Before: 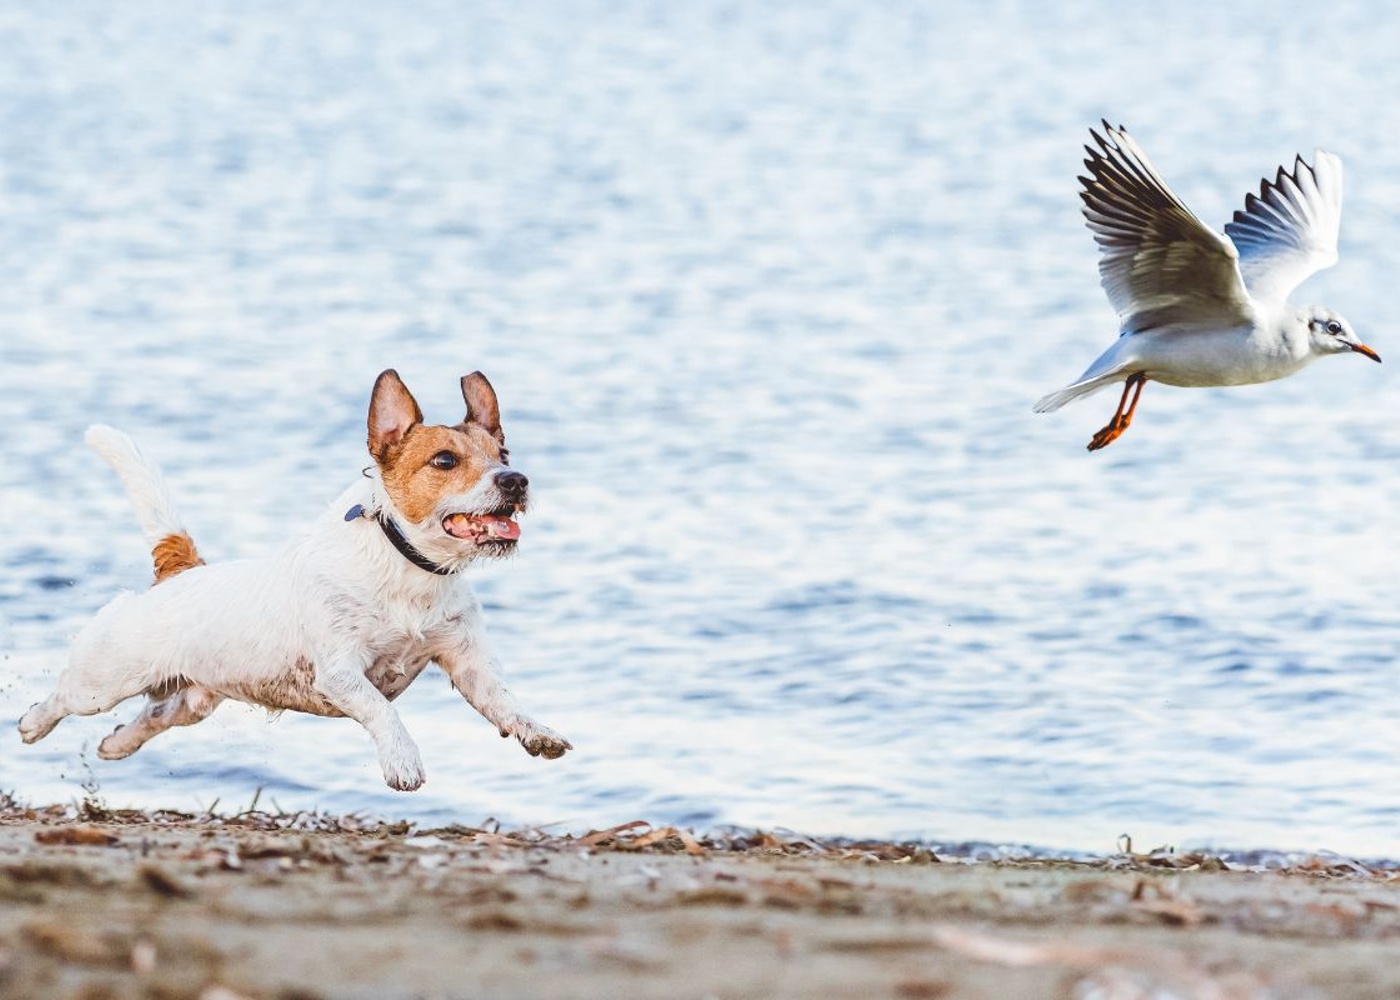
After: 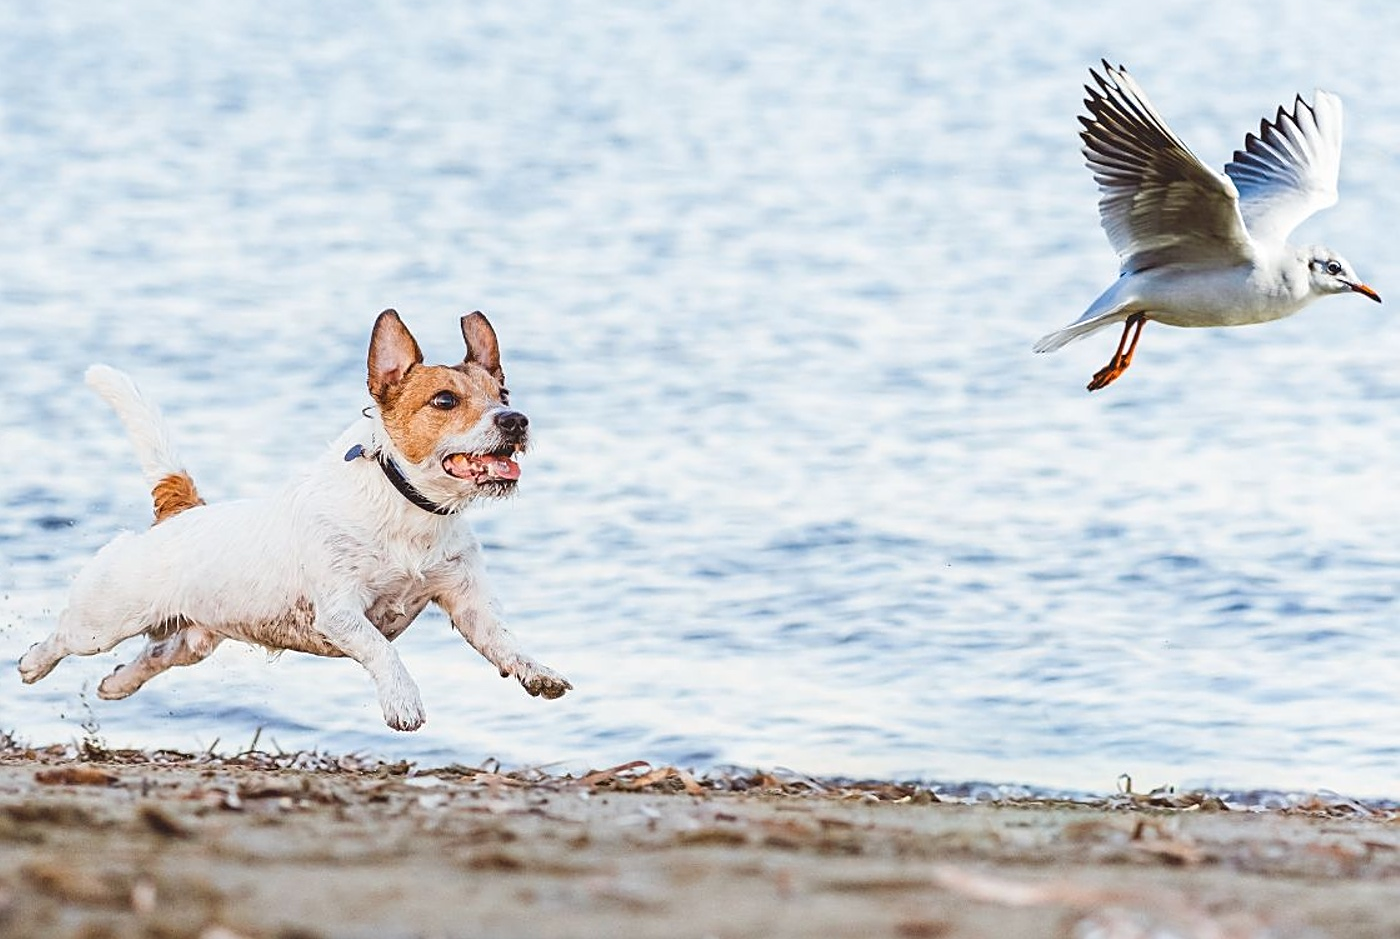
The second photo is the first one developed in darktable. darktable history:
crop and rotate: top 6.04%
exposure: compensate highlight preservation false
color calibration: illuminant same as pipeline (D50), adaptation XYZ, x 0.346, y 0.358, temperature 5012.12 K
sharpen: on, module defaults
